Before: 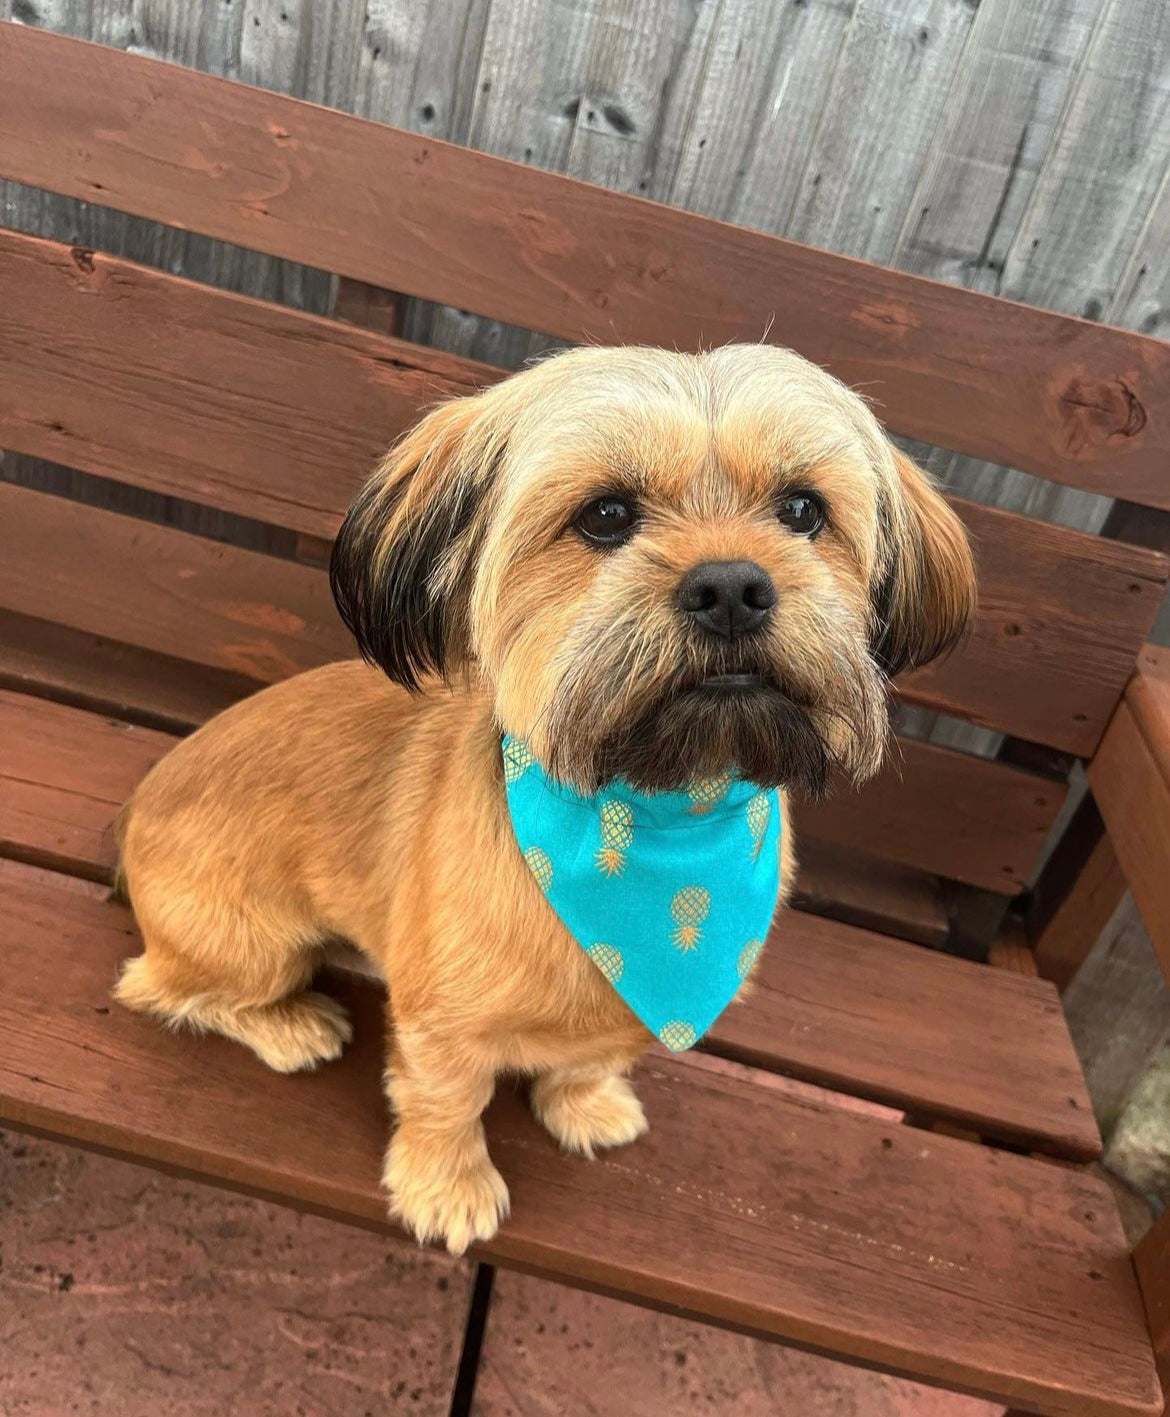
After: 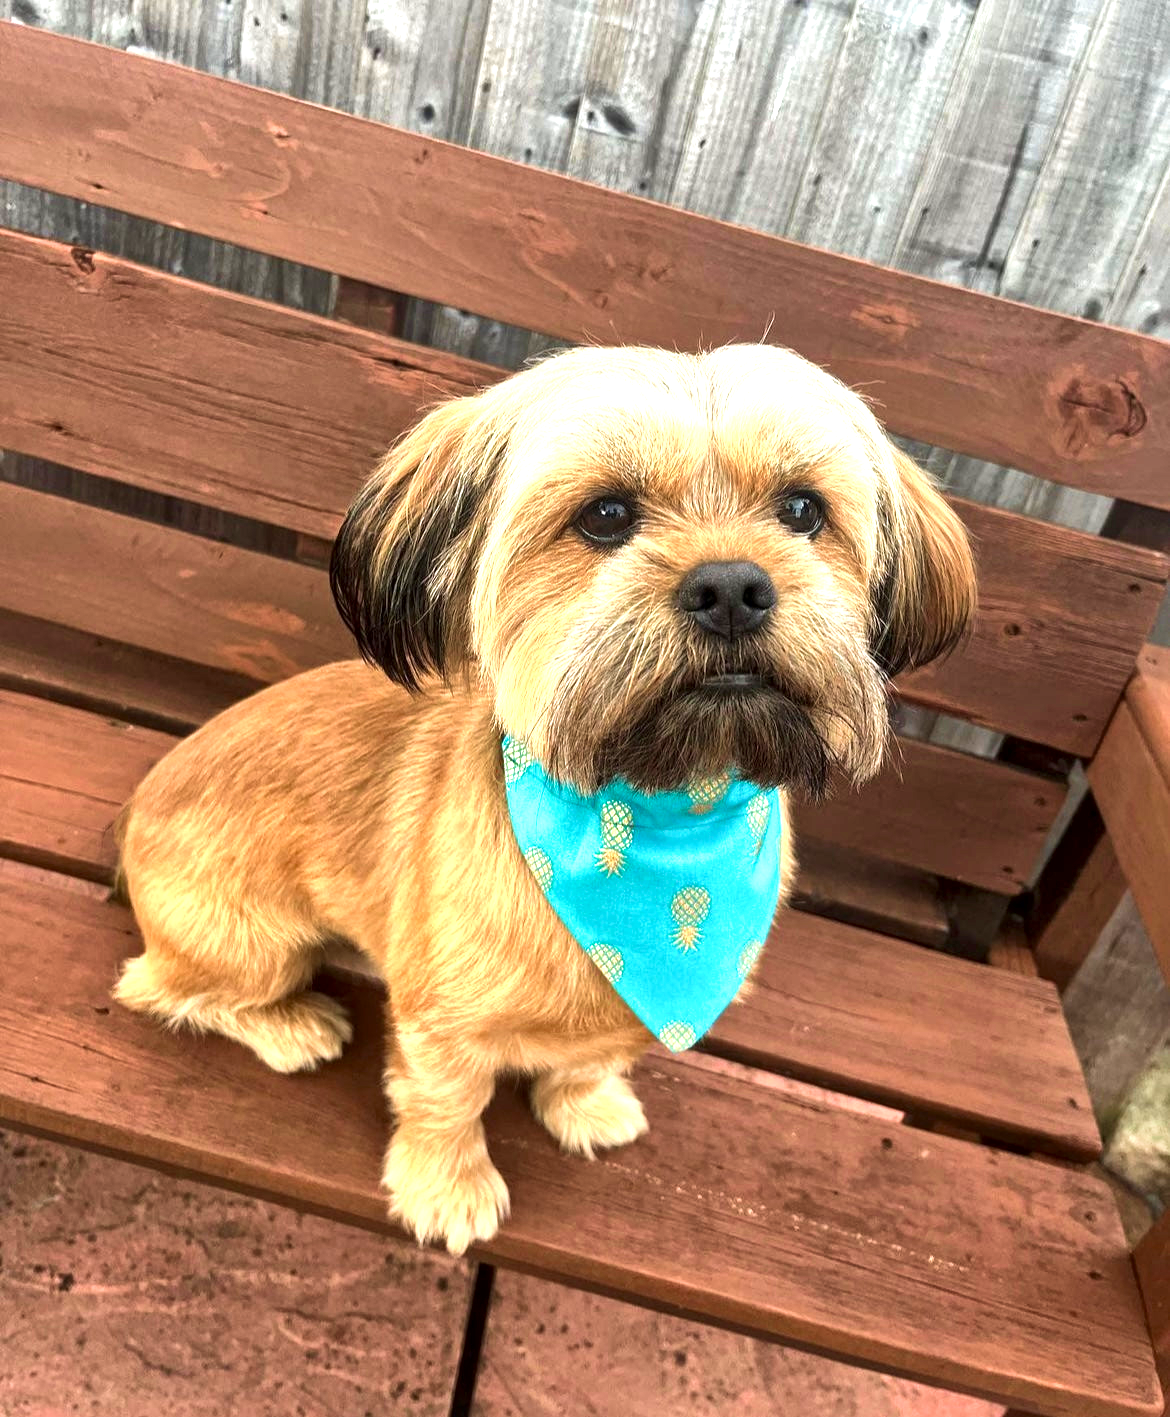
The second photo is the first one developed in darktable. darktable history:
exposure: black level correction 0, exposure 0.7 EV, compensate exposure bias true, compensate highlight preservation false
velvia: on, module defaults
local contrast: mode bilateral grid, contrast 20, coarseness 50, detail 159%, midtone range 0.2
